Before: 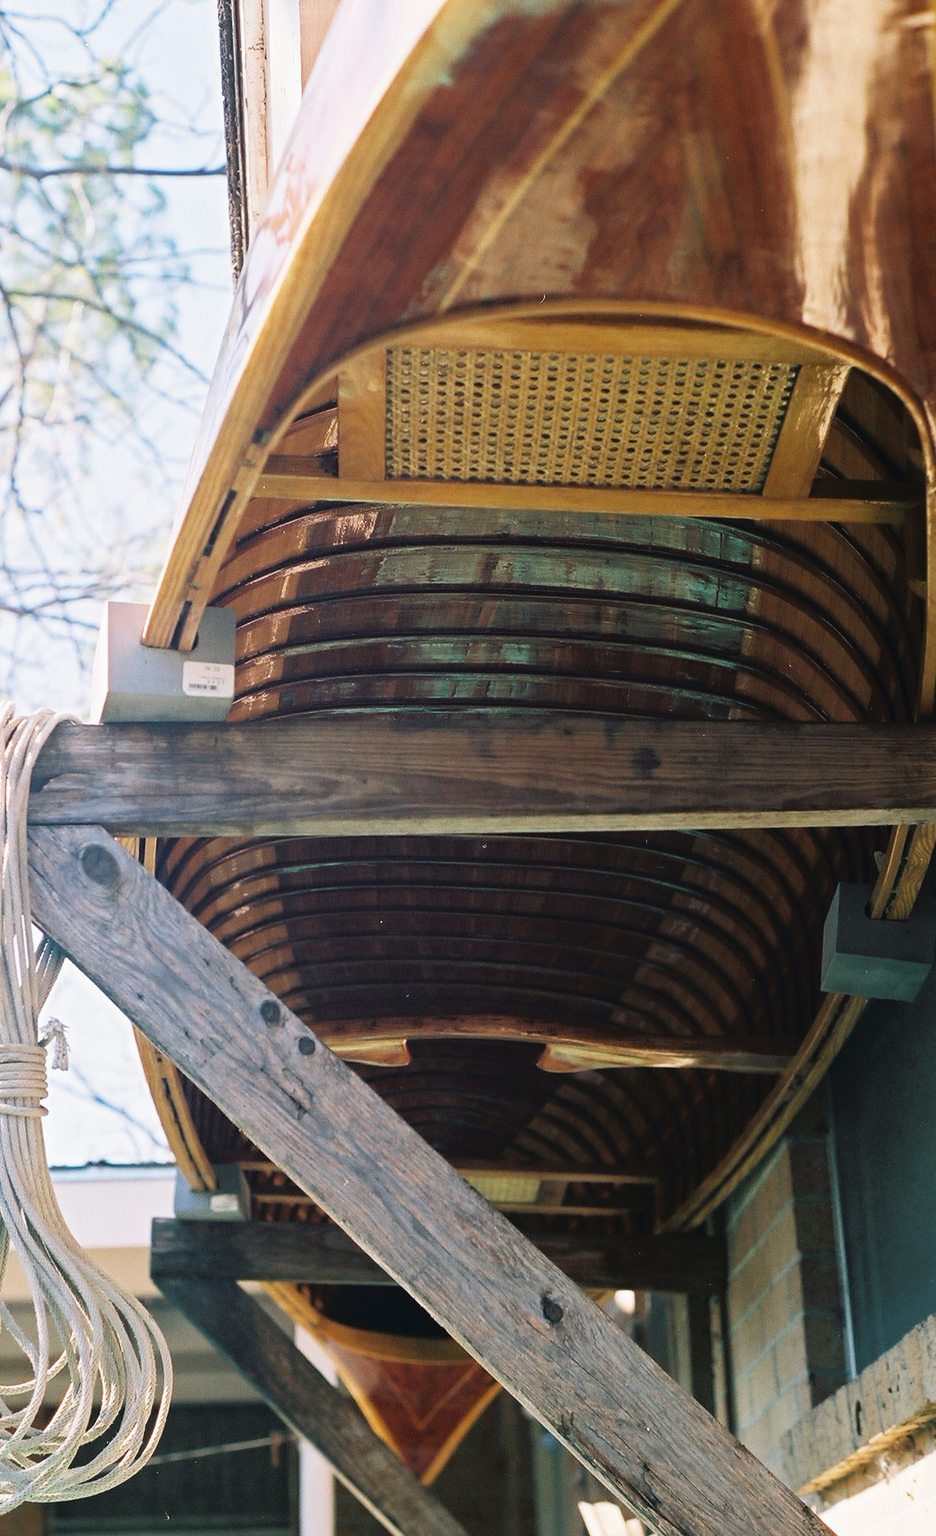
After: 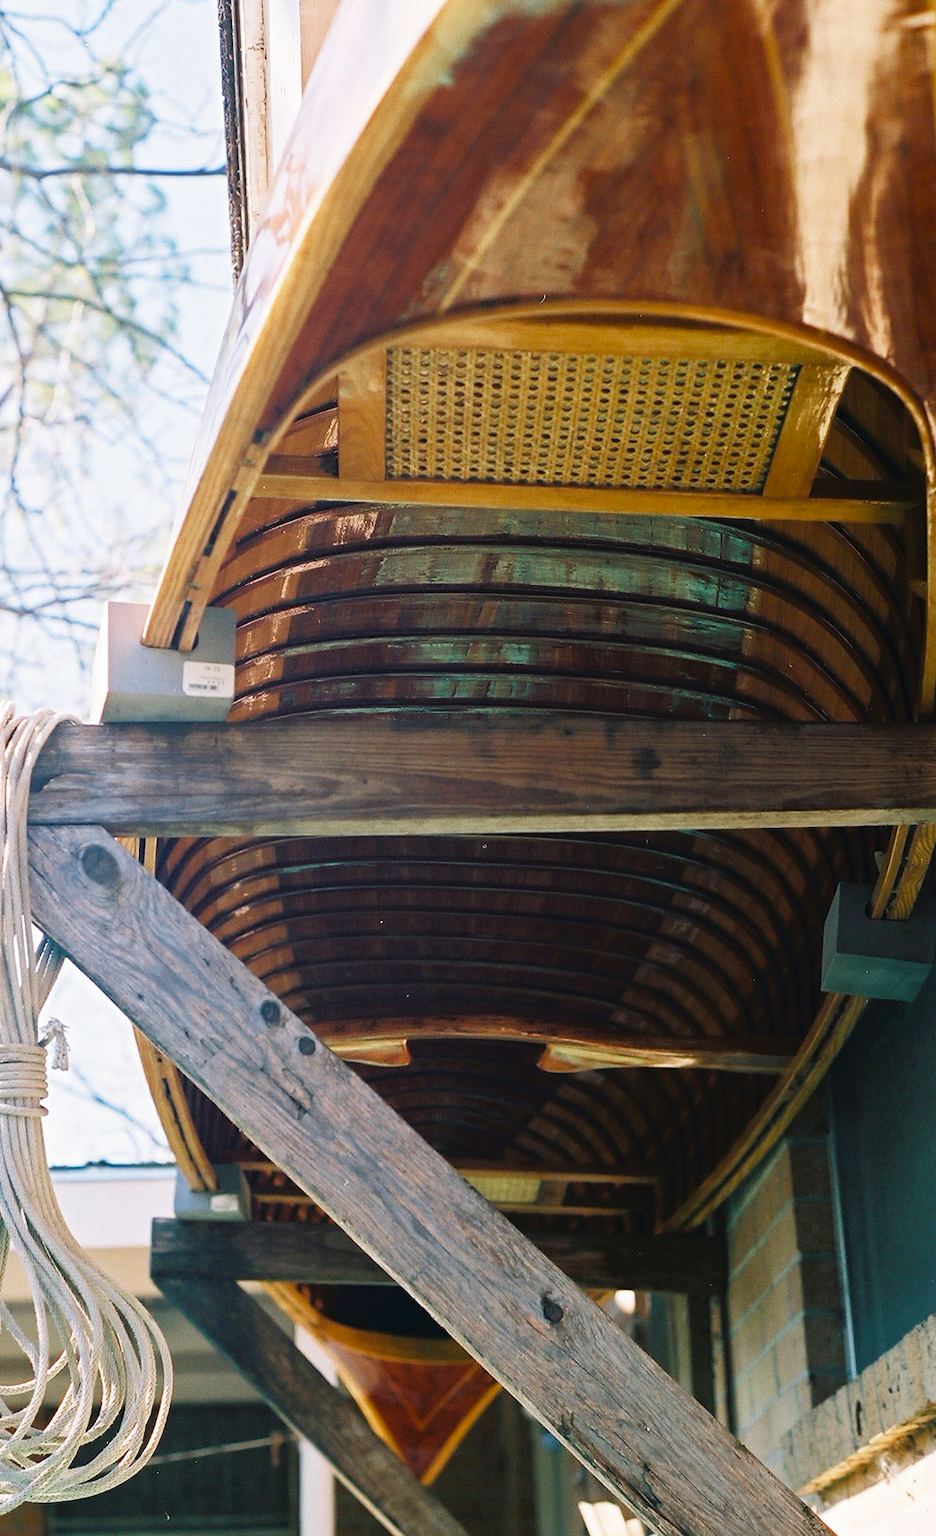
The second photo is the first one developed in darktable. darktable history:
exposure: exposure -0.157 EV, compensate highlight preservation false
color balance rgb: linear chroma grading › shadows 32%, linear chroma grading › global chroma -2%, linear chroma grading › mid-tones 4%, perceptual saturation grading › global saturation -2%, perceptual saturation grading › highlights -8%, perceptual saturation grading › mid-tones 8%, perceptual saturation grading › shadows 4%, perceptual brilliance grading › highlights 8%, perceptual brilliance grading › mid-tones 4%, perceptual brilliance grading › shadows 2%, global vibrance 16%, saturation formula JzAzBz (2021)
